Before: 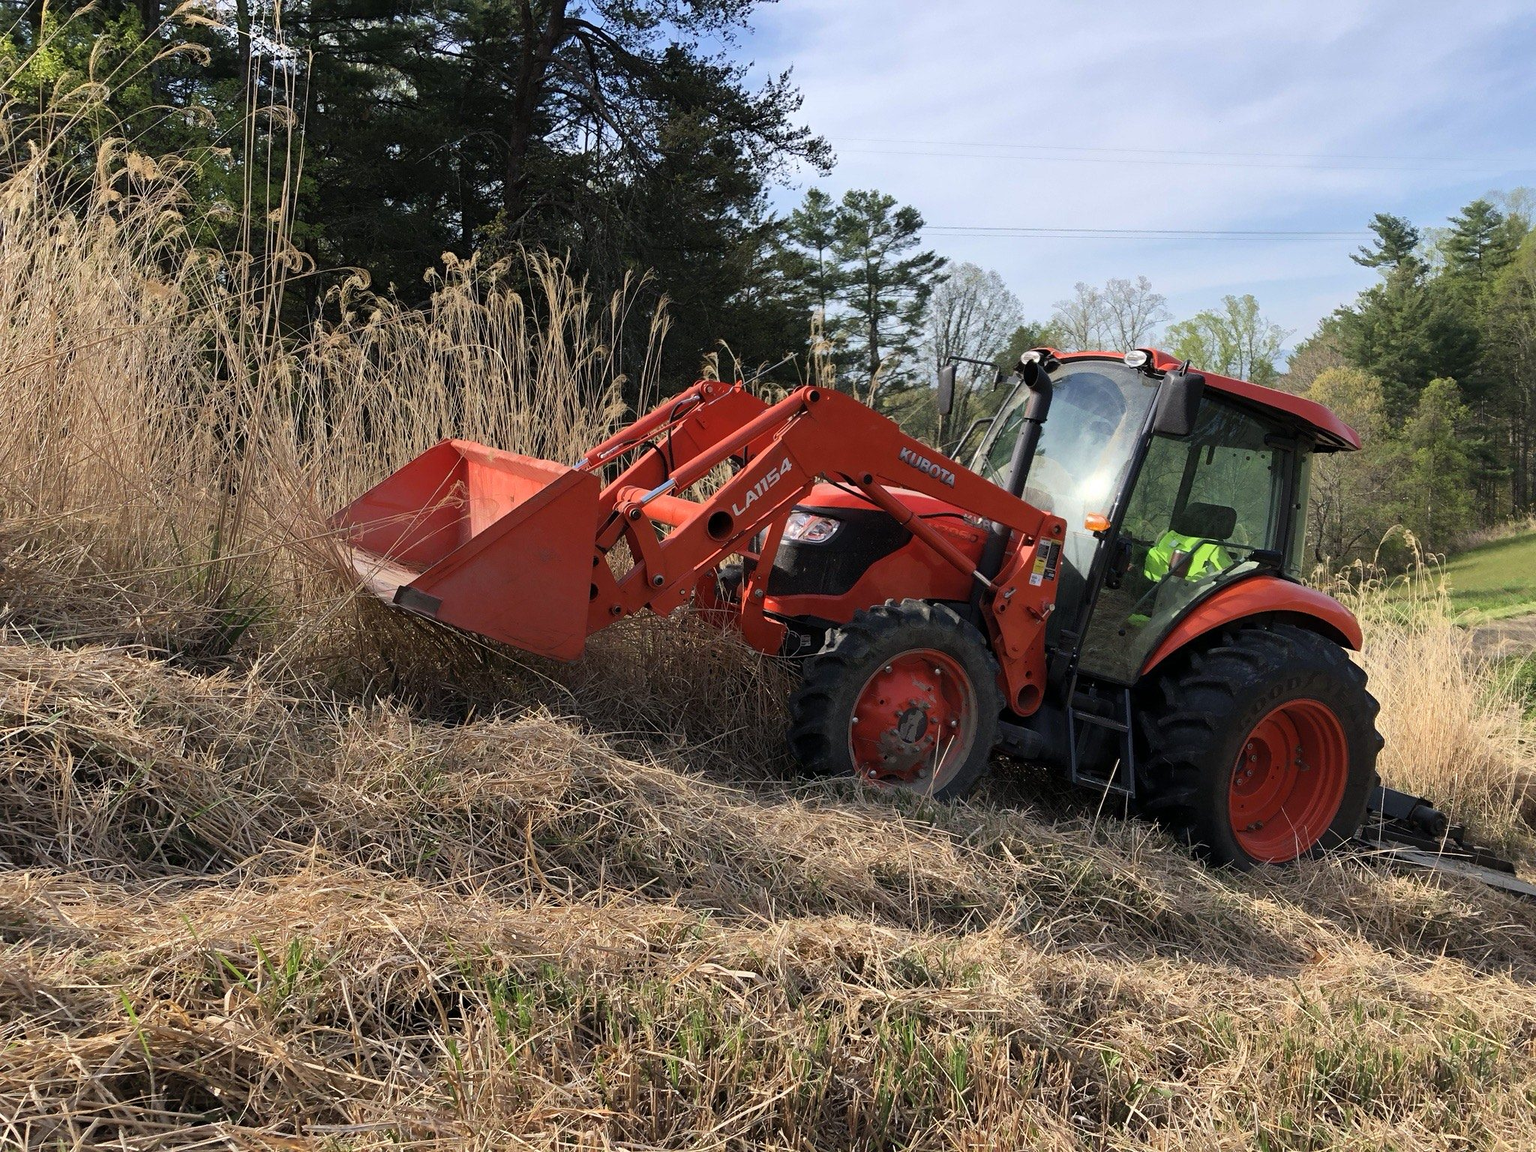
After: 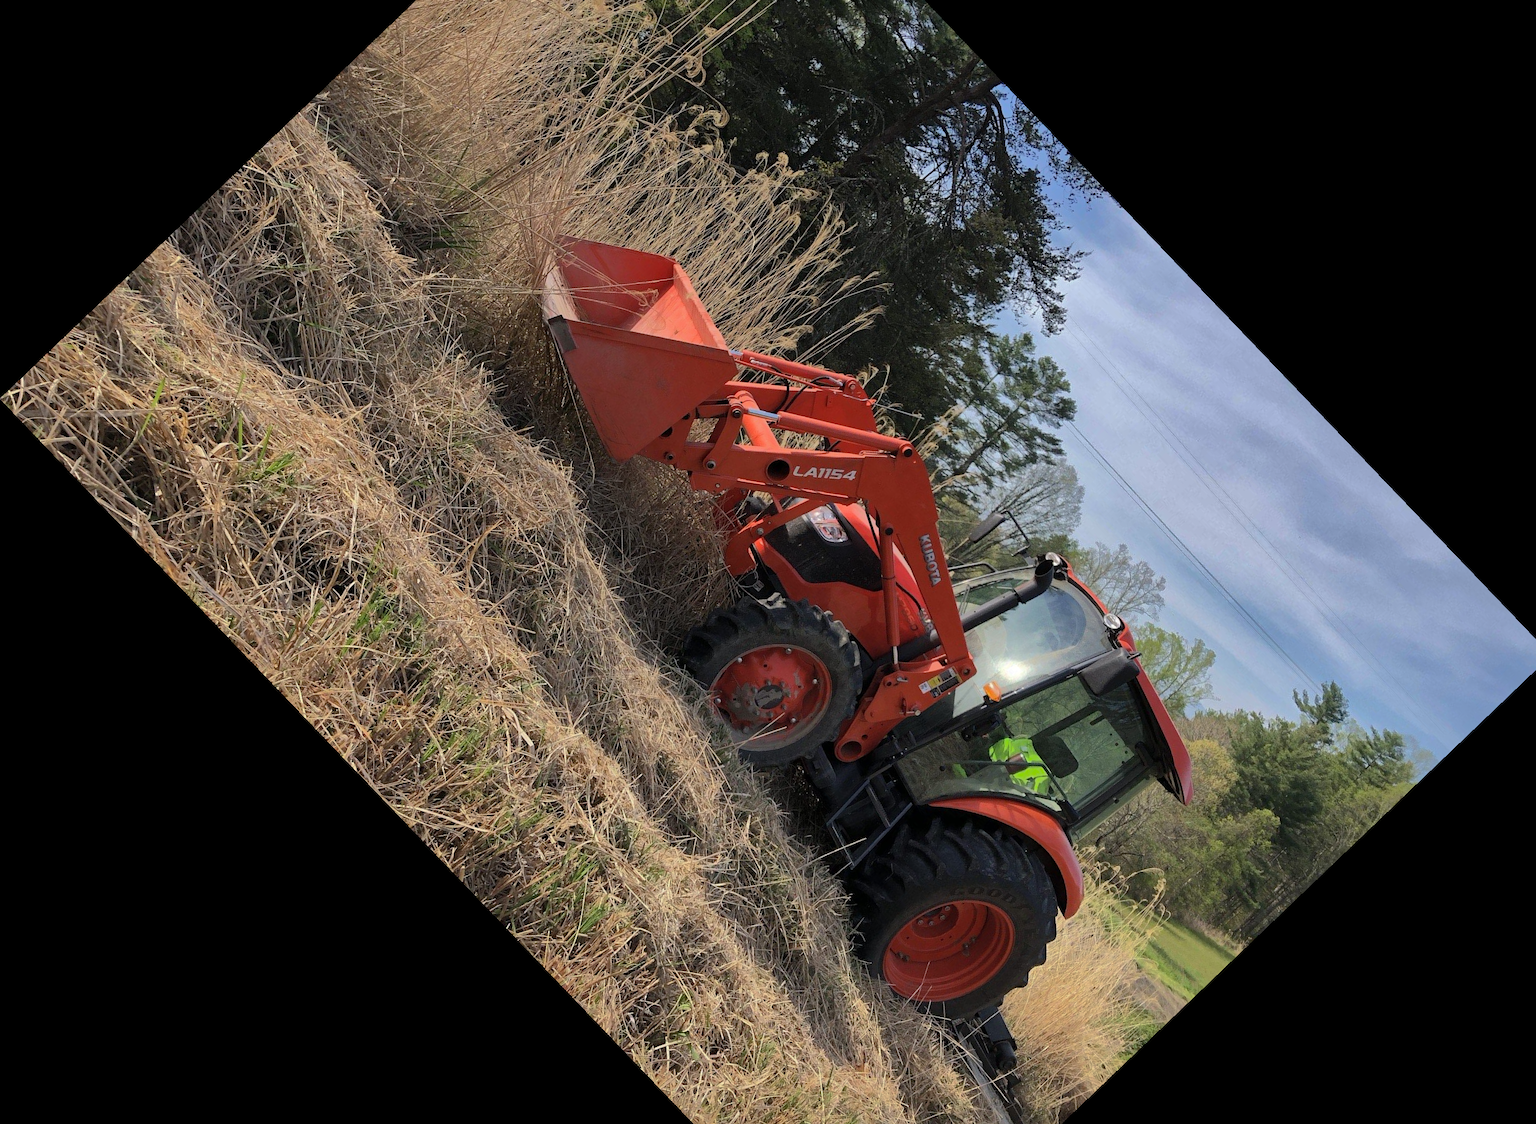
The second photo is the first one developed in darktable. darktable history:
crop and rotate: angle -46.26°, top 16.234%, right 0.912%, bottom 11.704%
shadows and highlights: shadows 25, highlights -70
